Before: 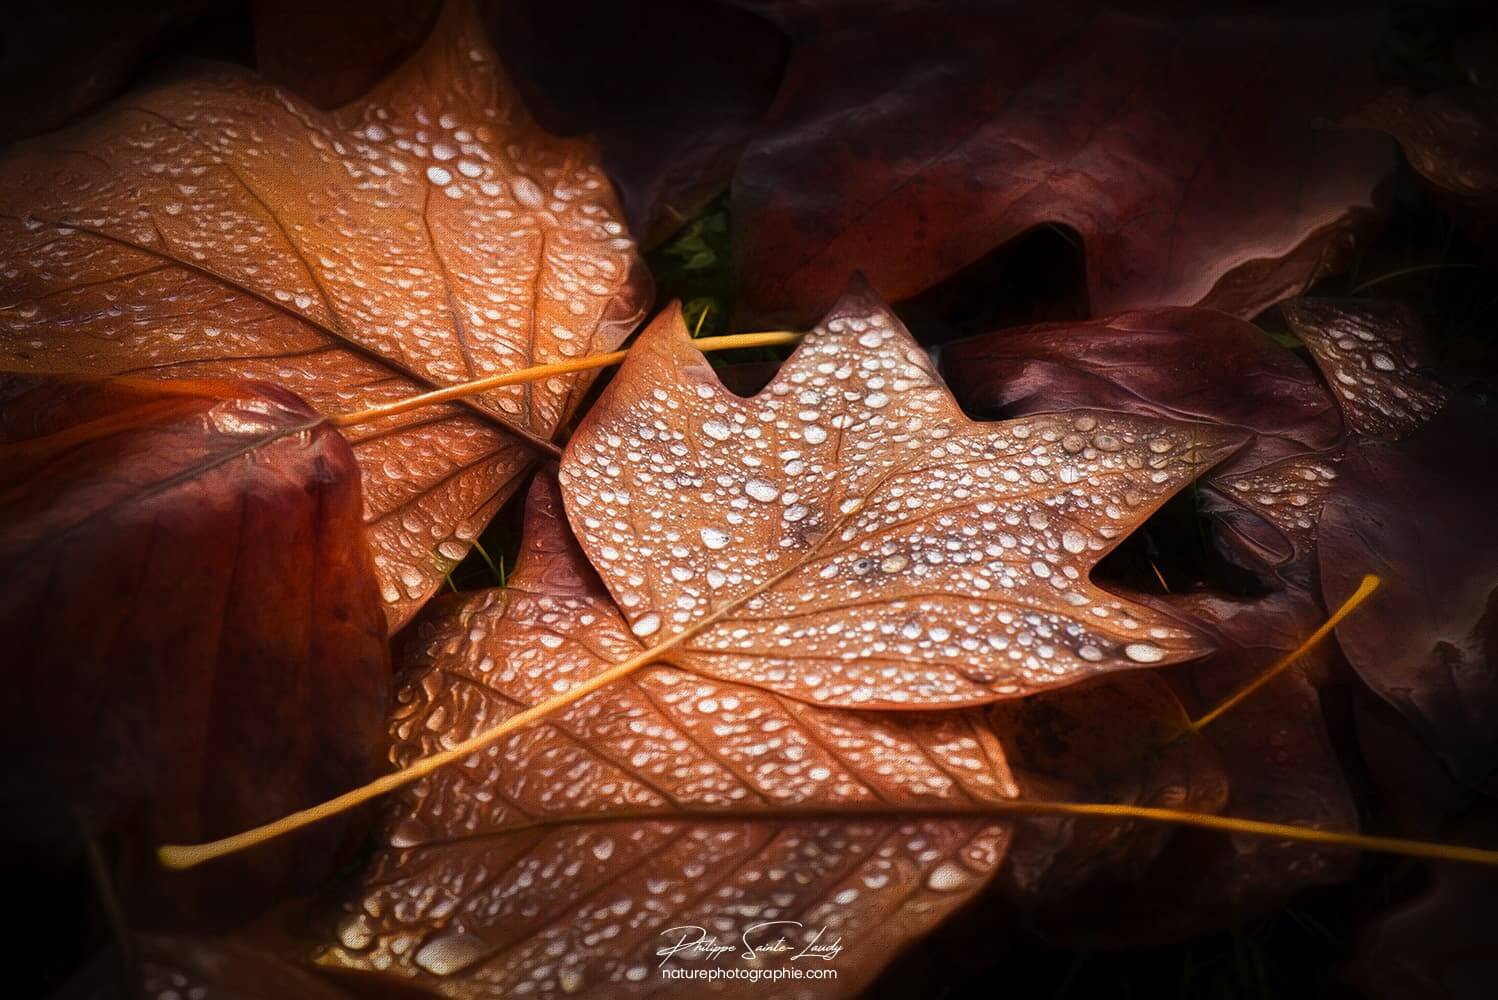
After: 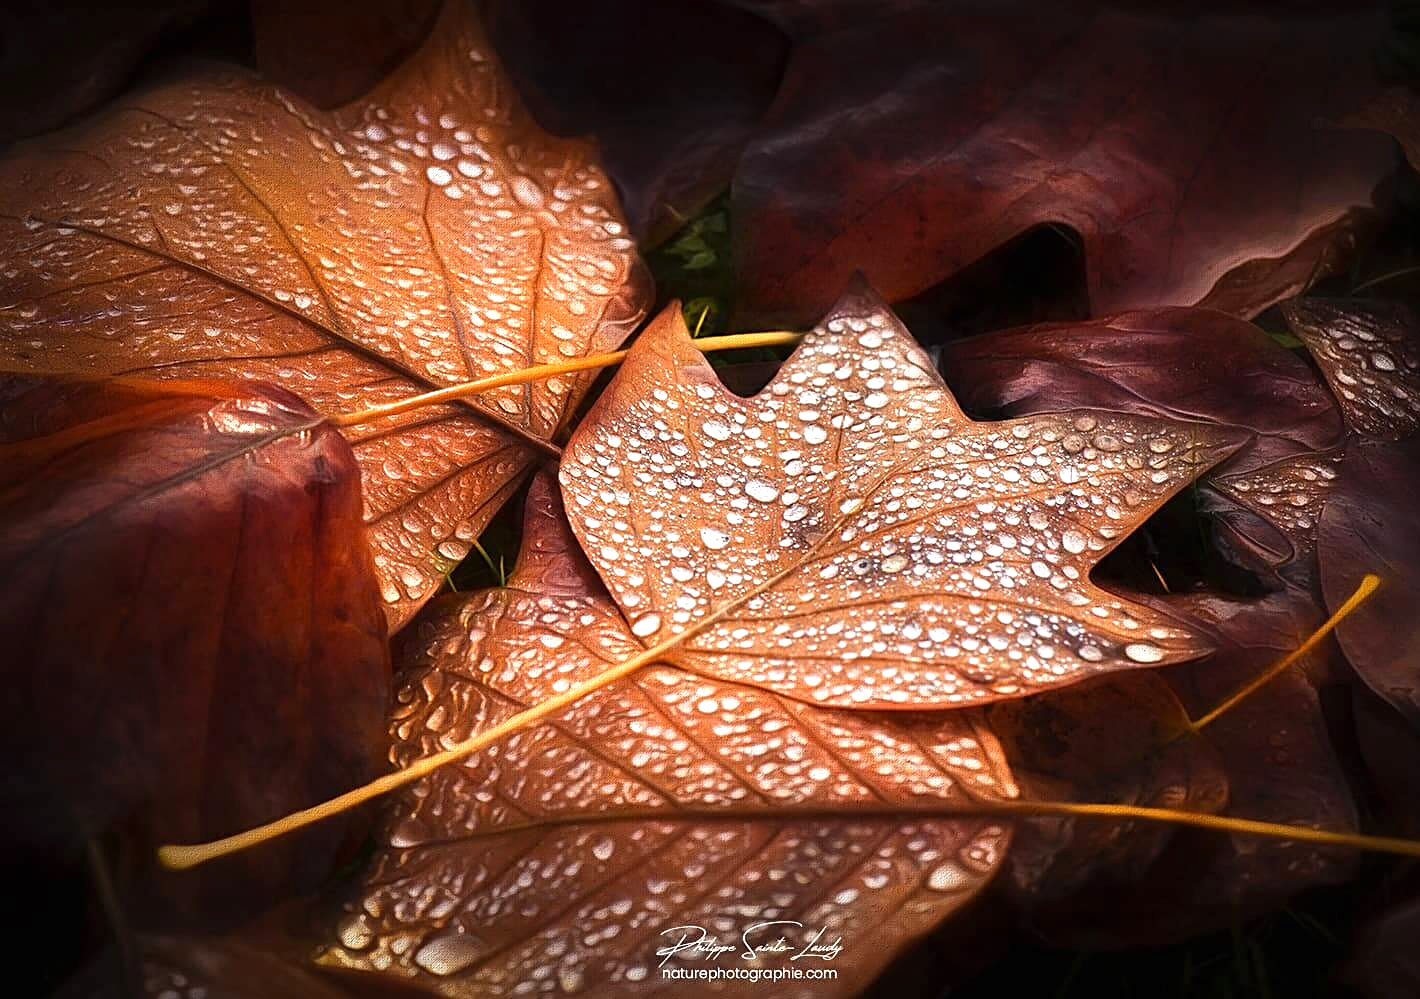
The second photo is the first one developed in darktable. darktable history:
crop and rotate: right 5.167%
sharpen: on, module defaults
exposure: black level correction 0, exposure 0.5 EV, compensate exposure bias true, compensate highlight preservation false
